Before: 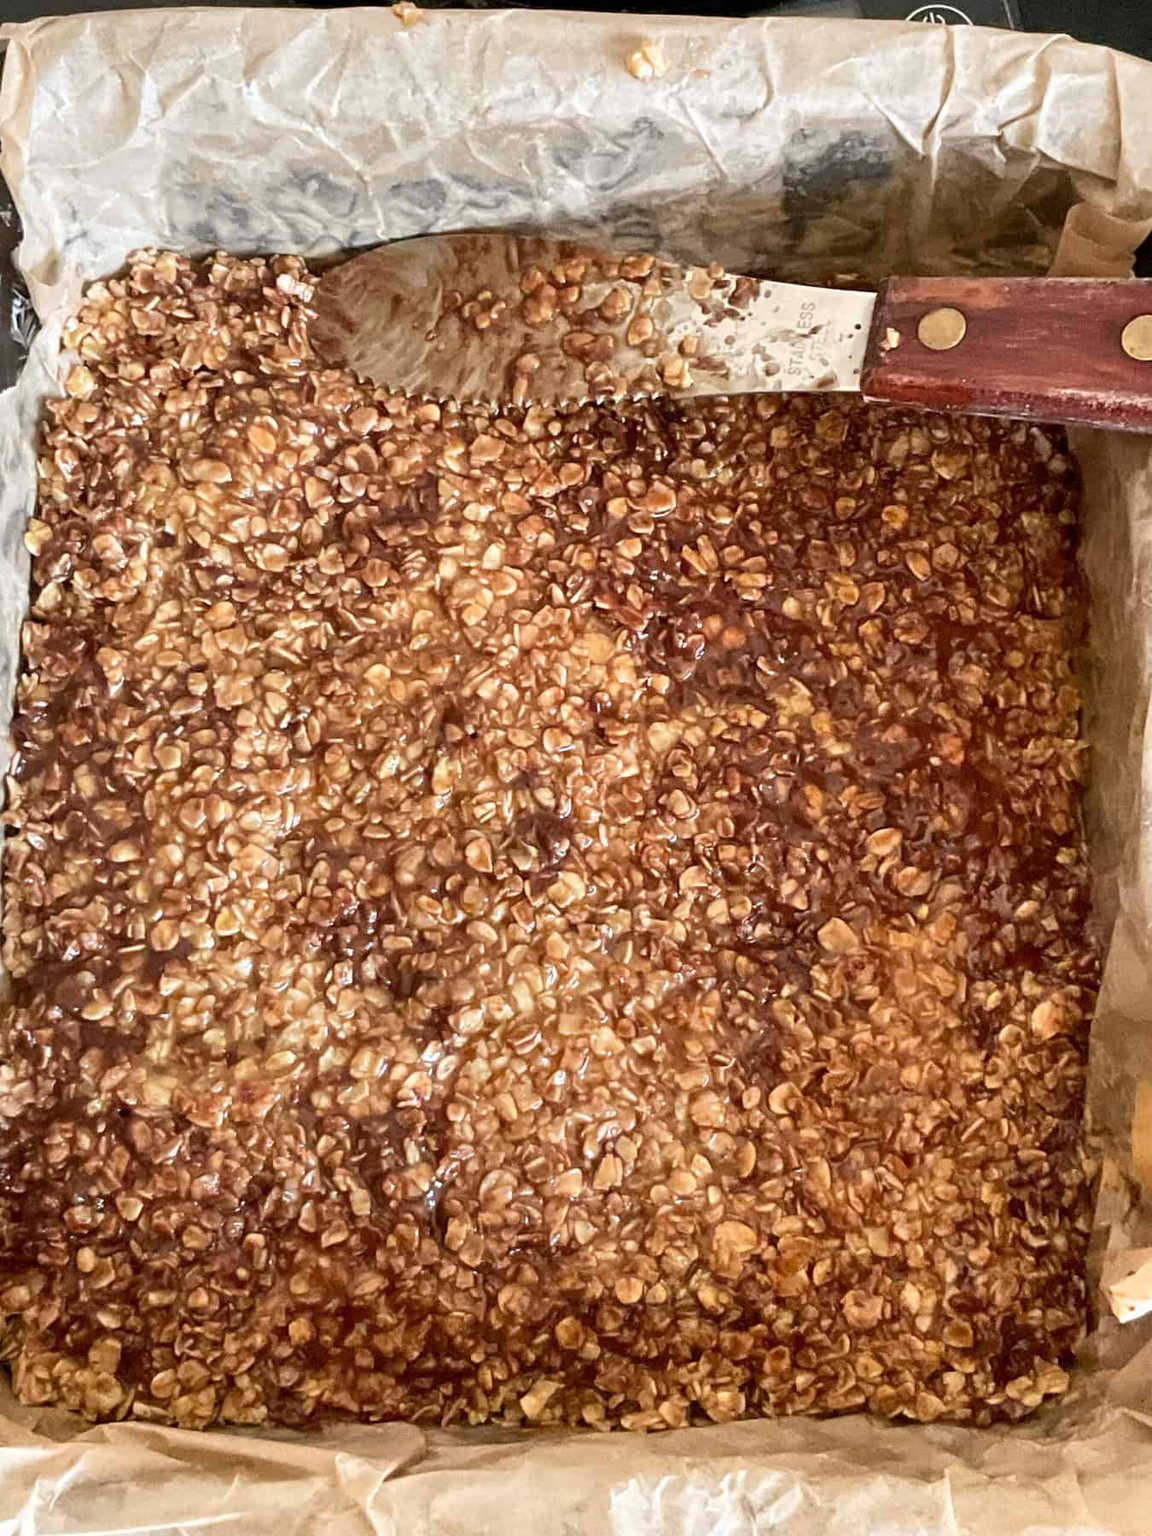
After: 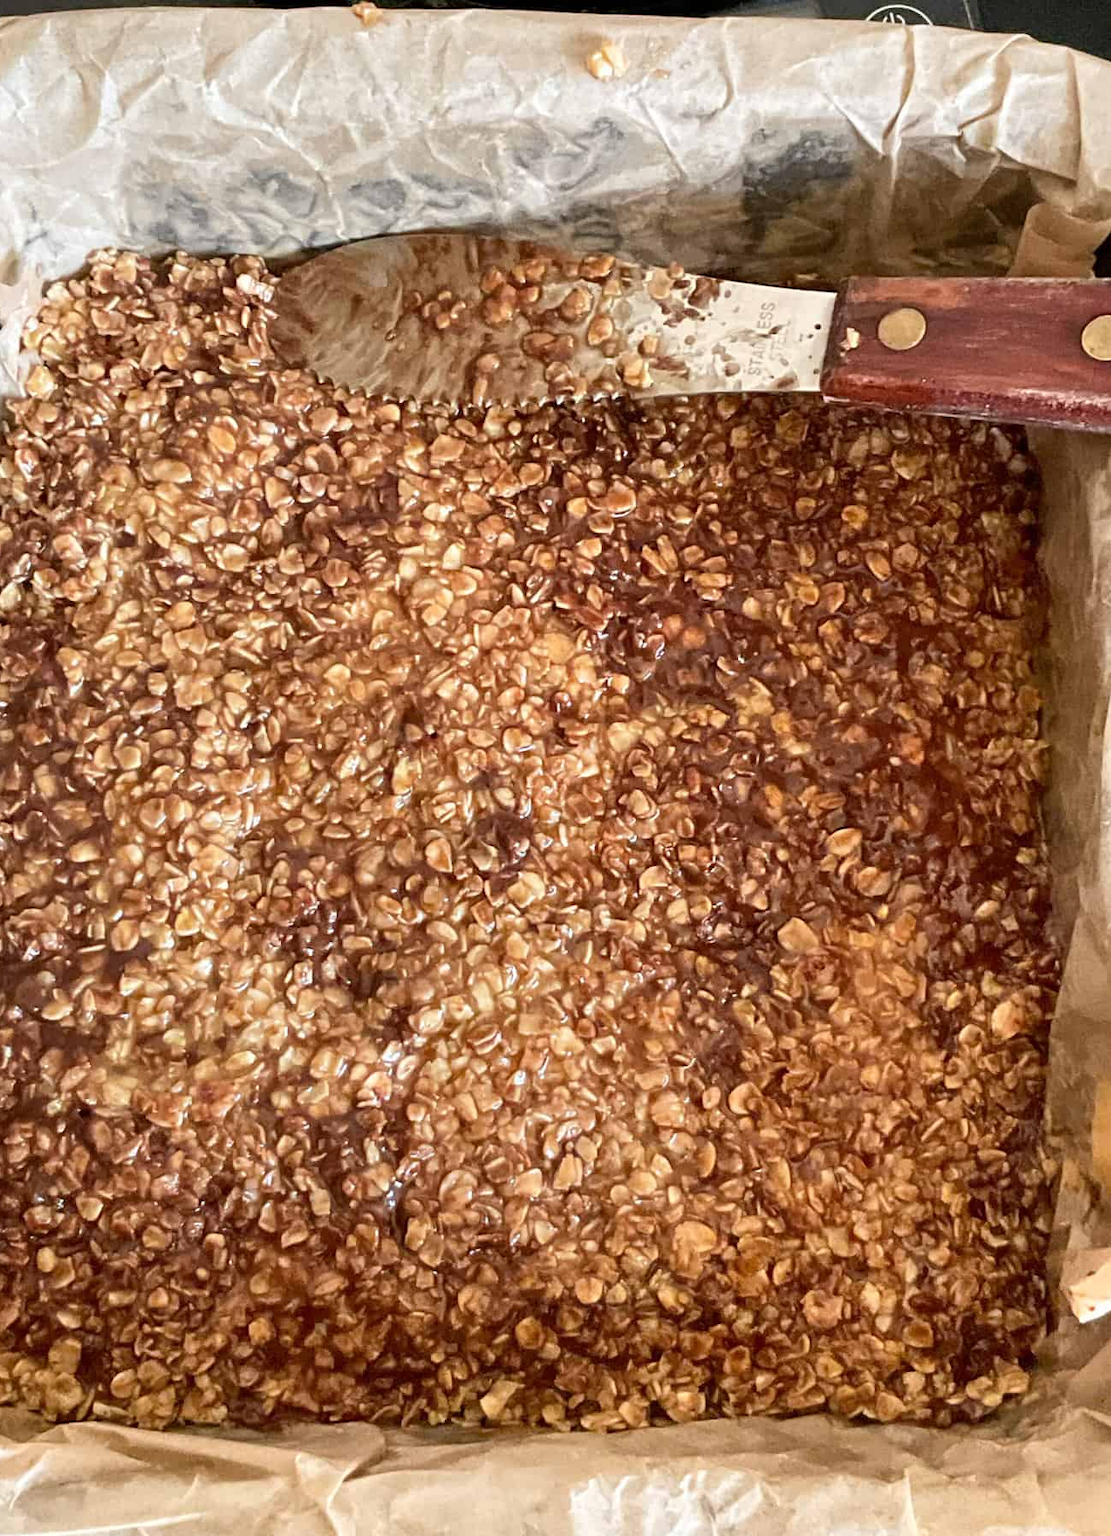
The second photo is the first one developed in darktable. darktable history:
crop and rotate: left 3.533%
